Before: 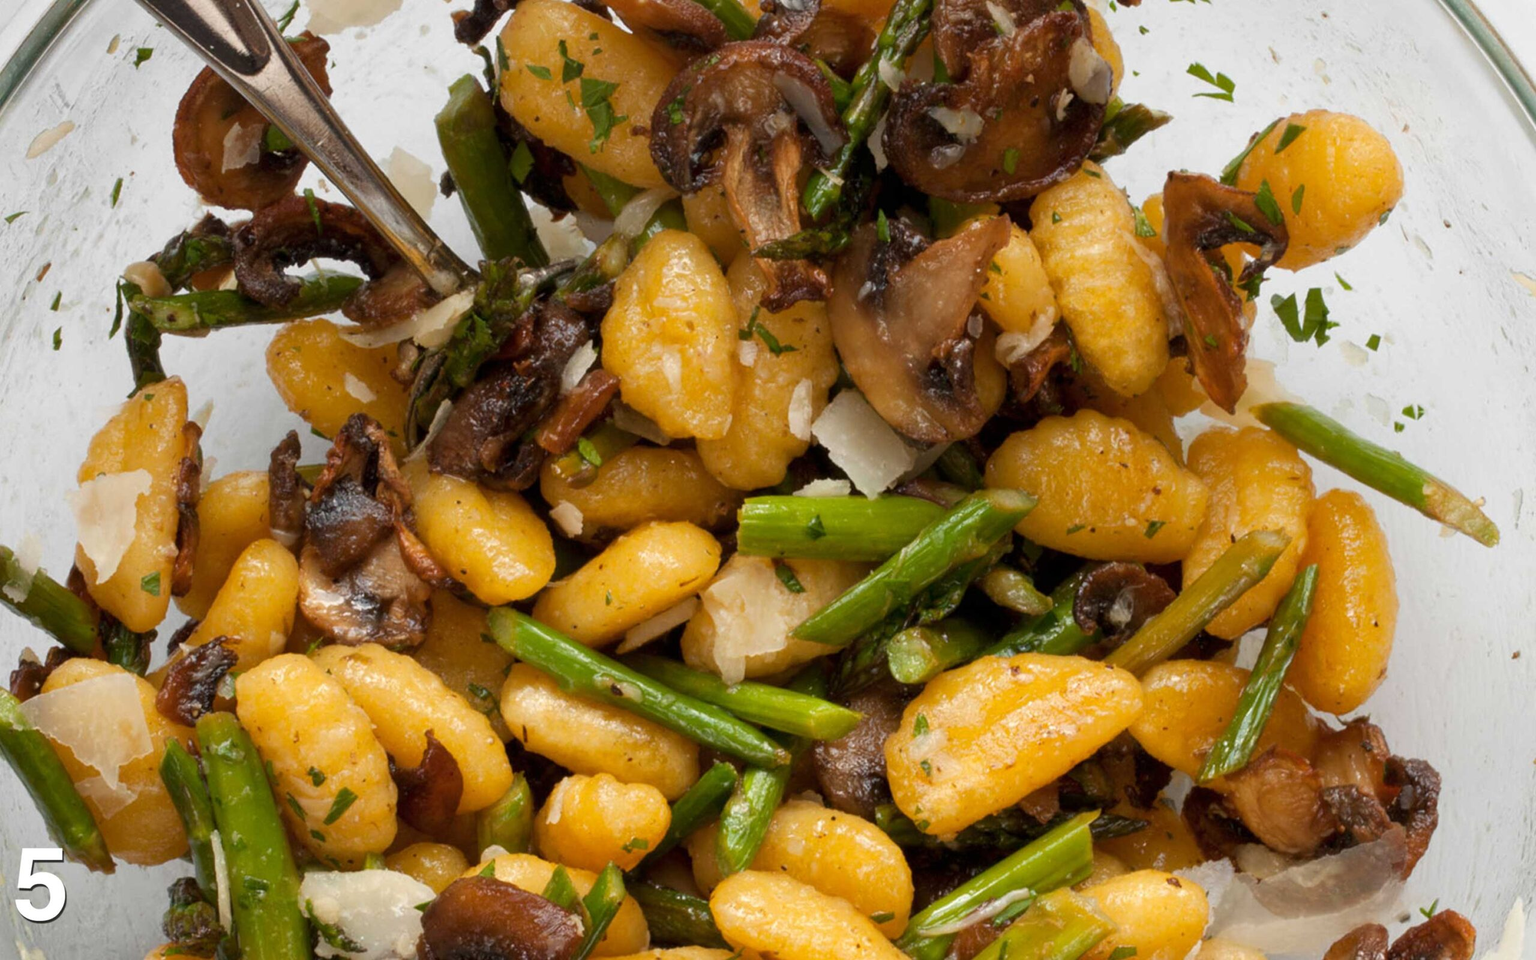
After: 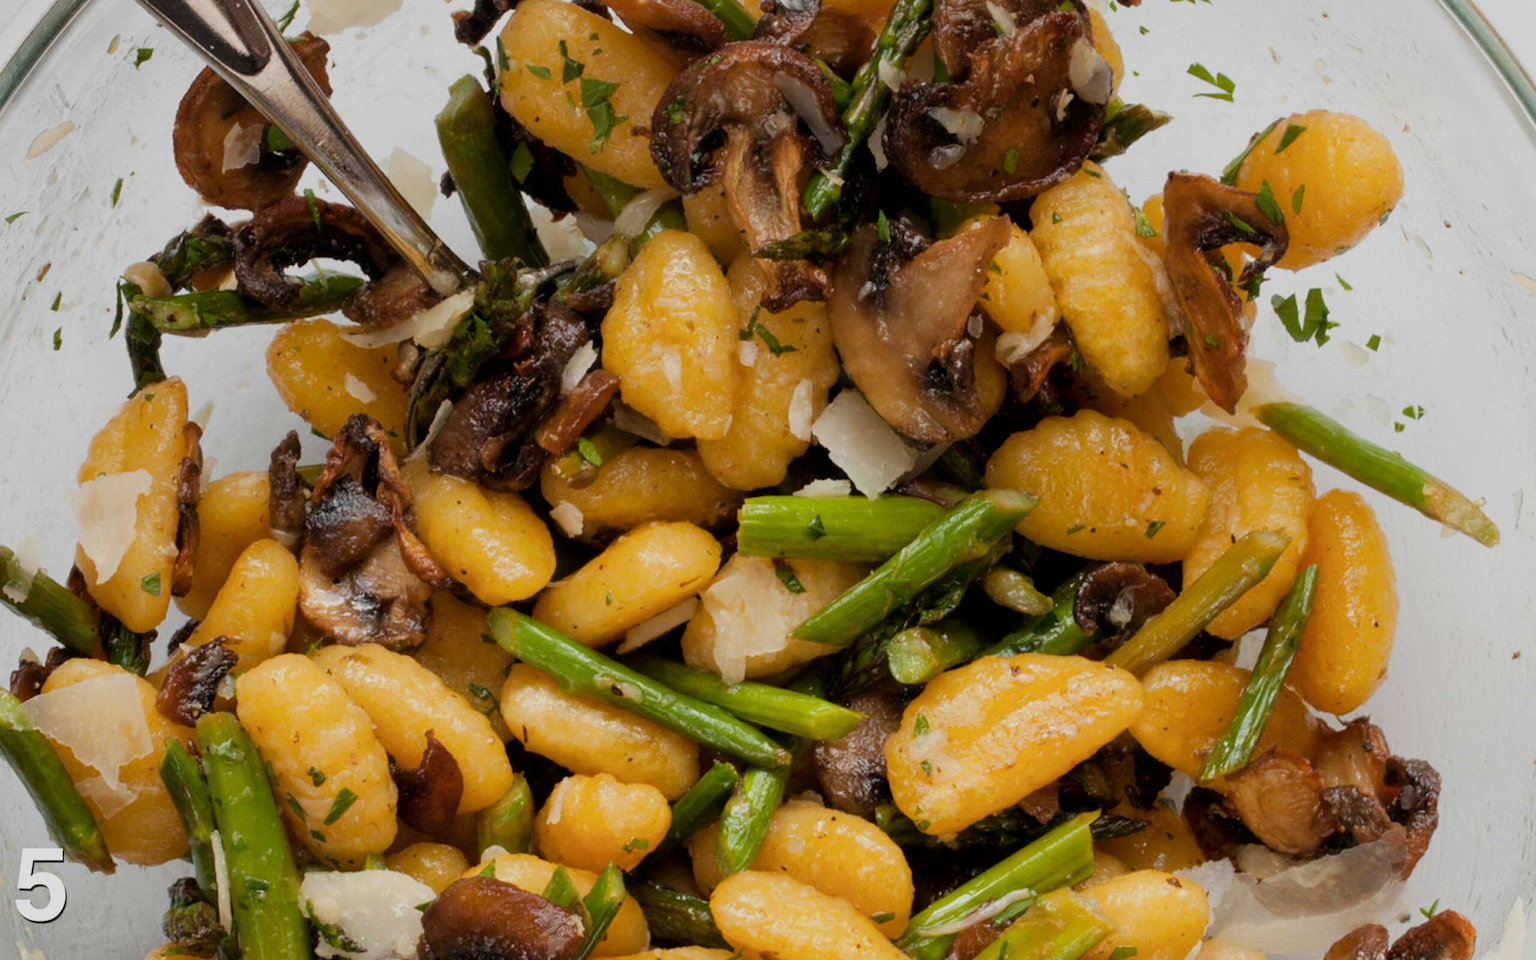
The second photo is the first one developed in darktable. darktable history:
filmic rgb: black relative exposure -8 EV, white relative exposure 3.94 EV, hardness 4.28
